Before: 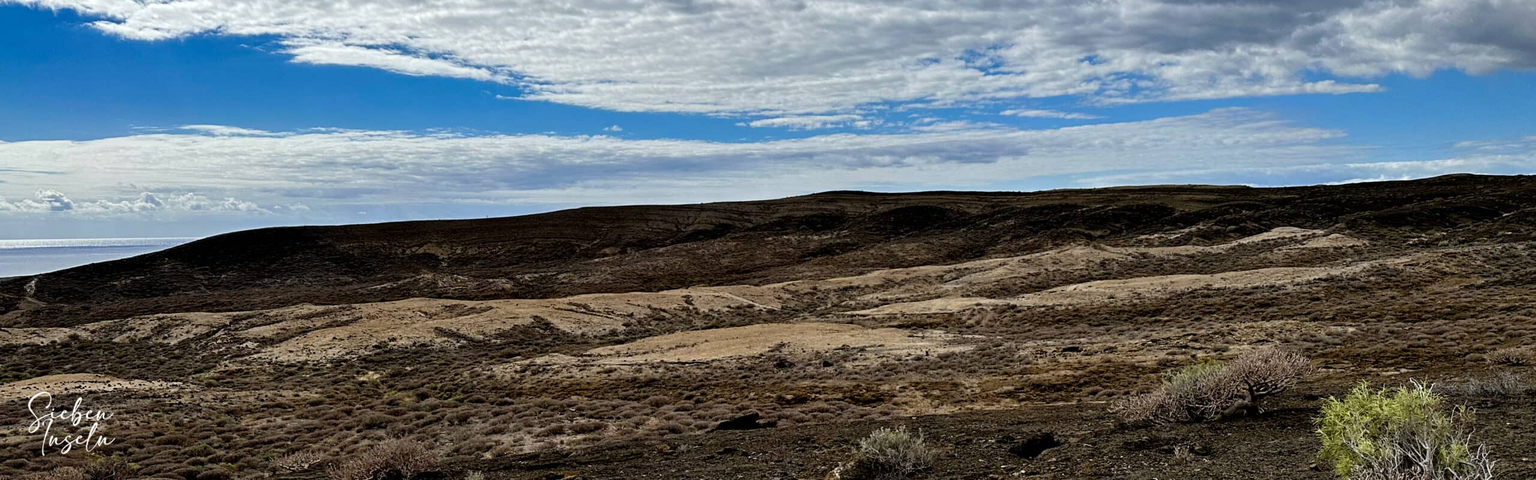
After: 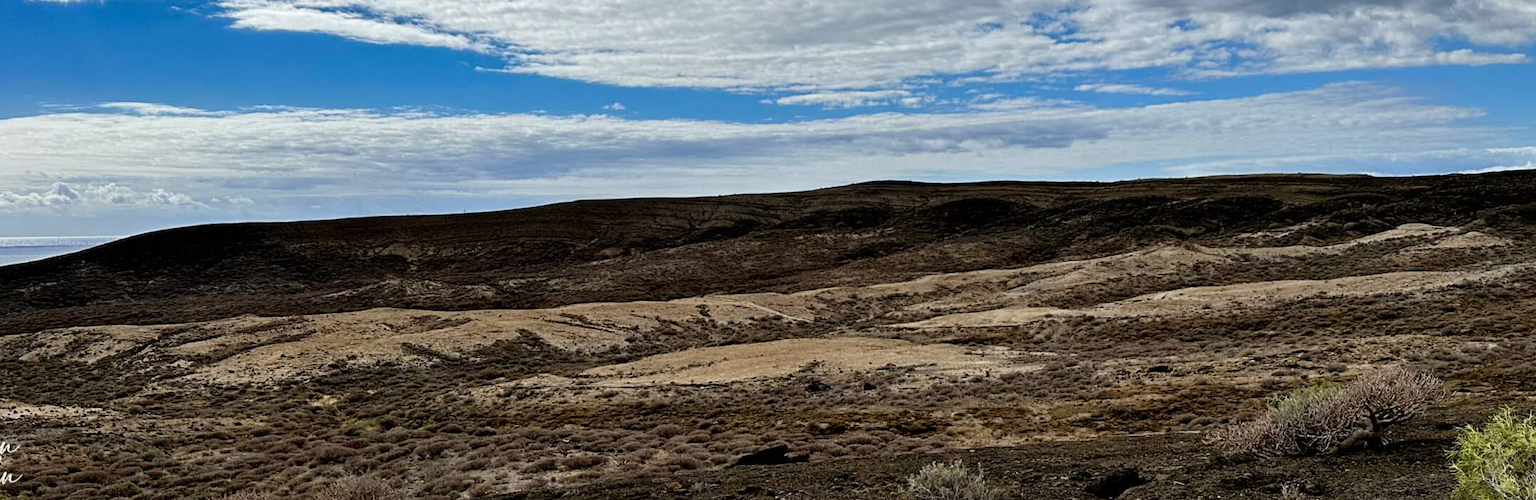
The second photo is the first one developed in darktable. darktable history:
crop: left 6.316%, top 8.239%, right 9.552%, bottom 4.044%
